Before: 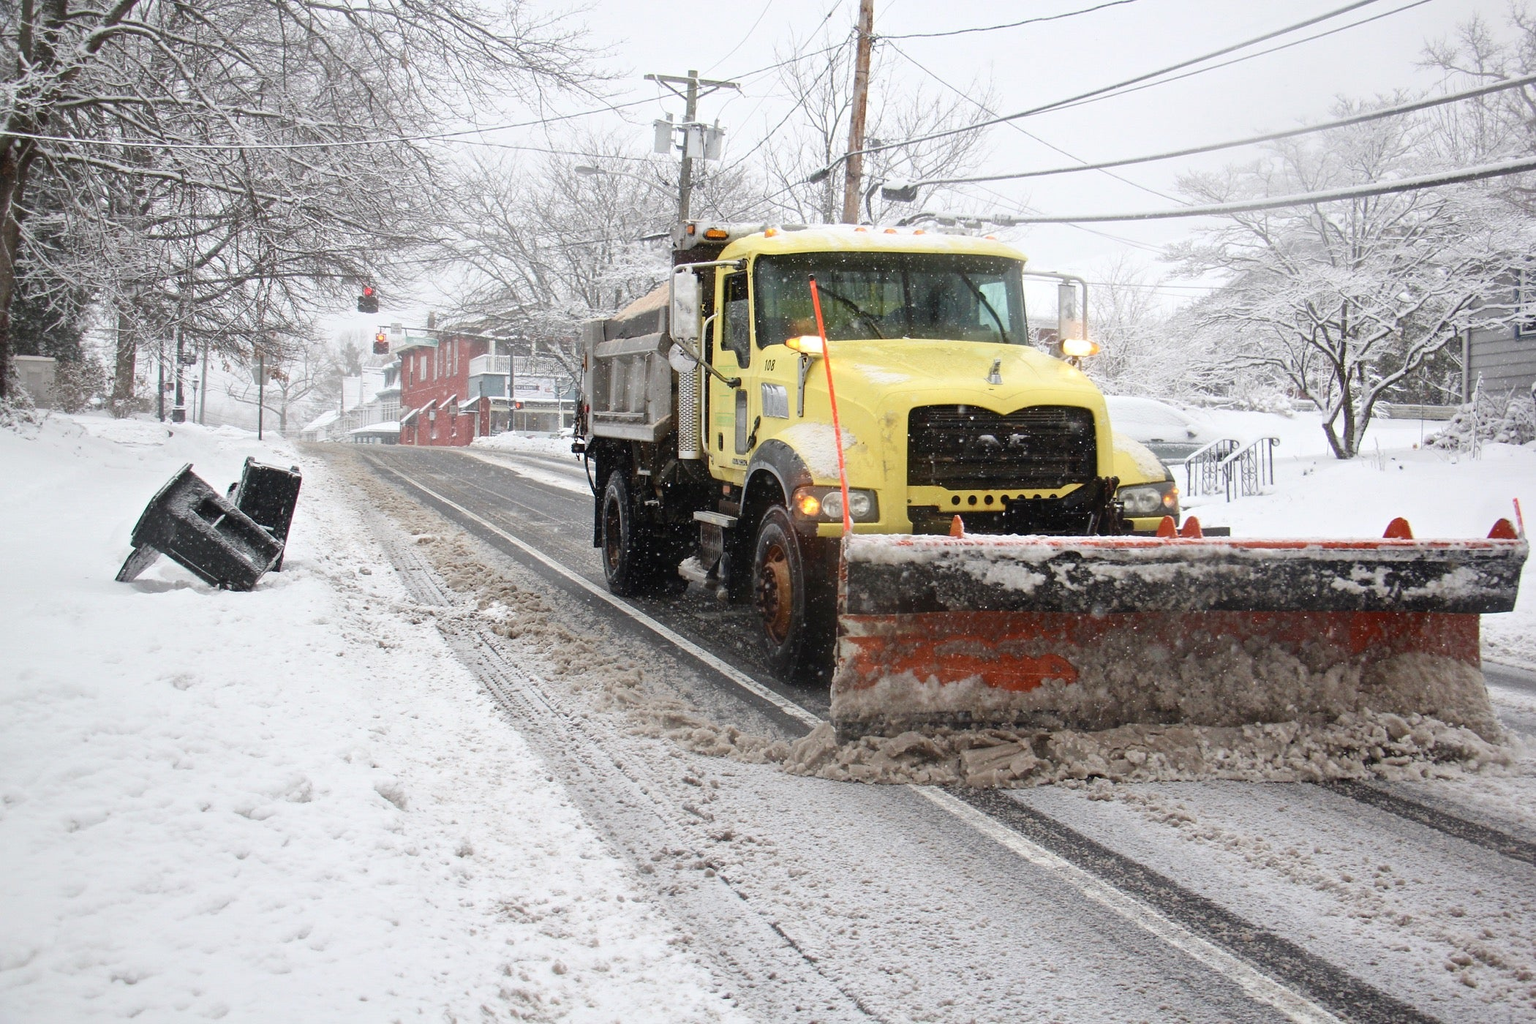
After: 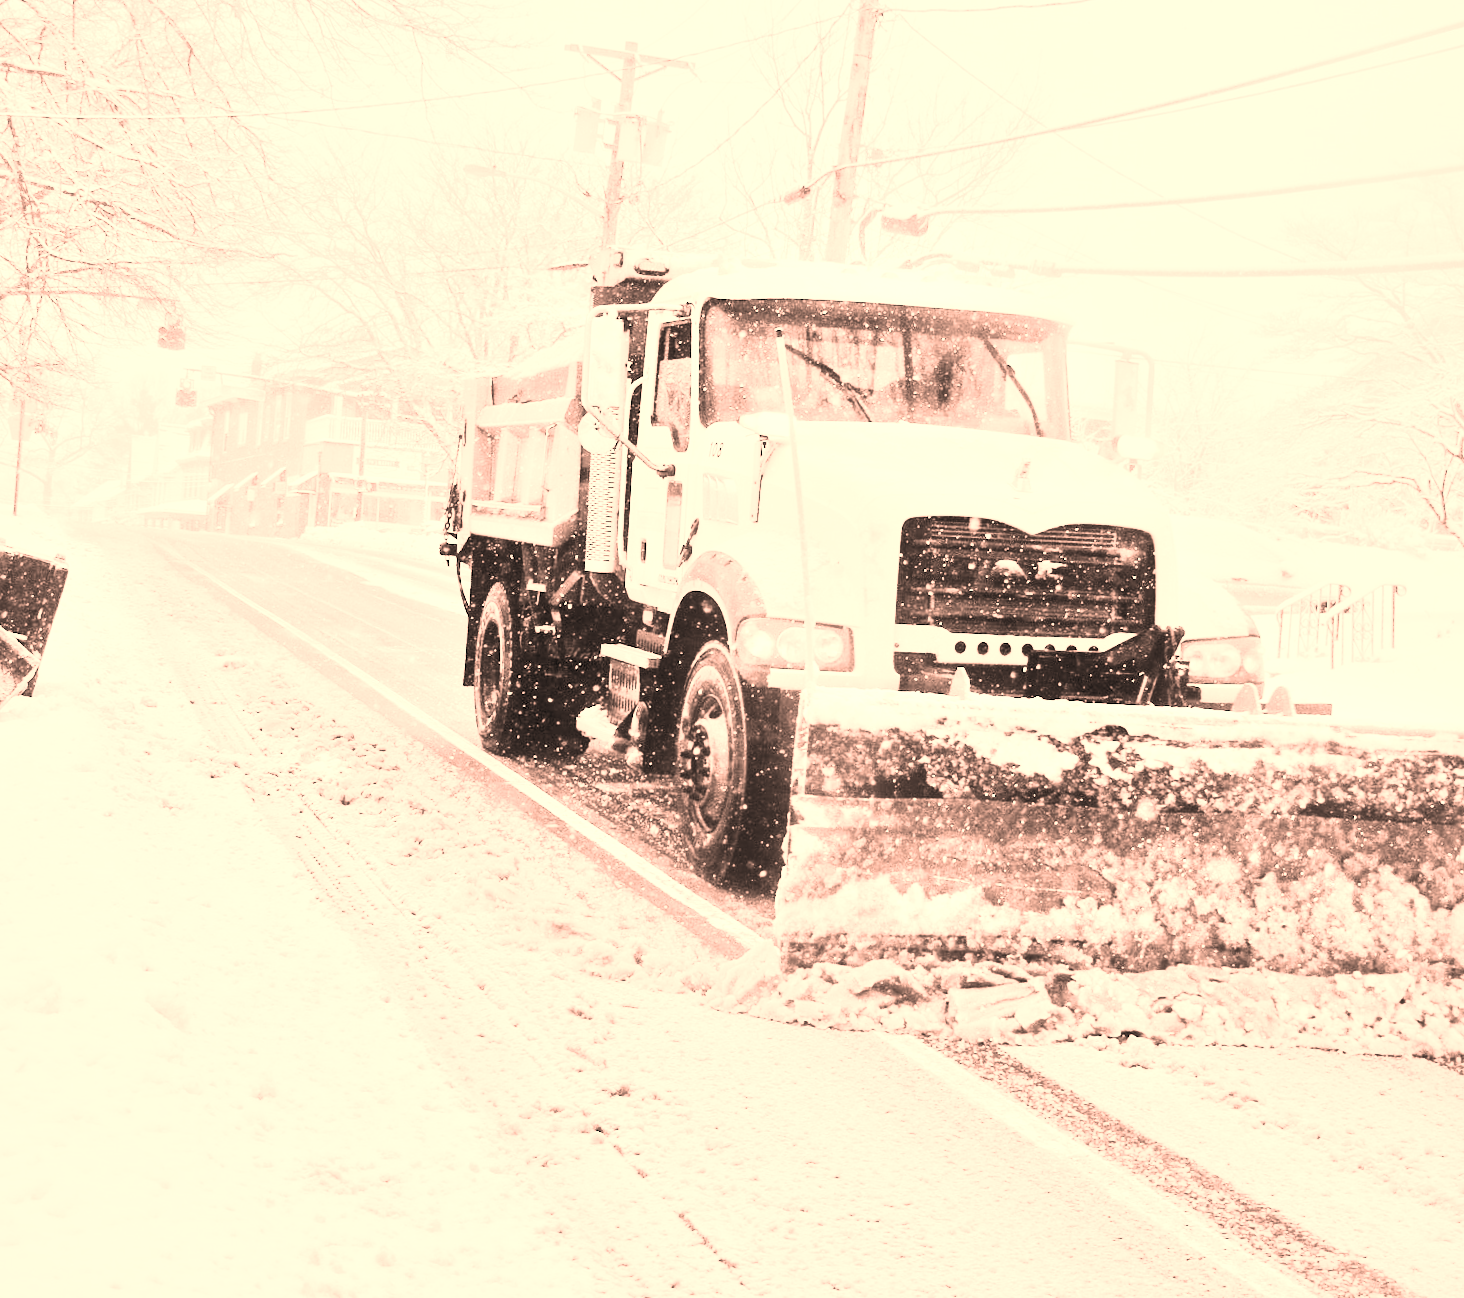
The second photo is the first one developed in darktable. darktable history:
contrast brightness saturation: contrast 0.548, brightness 0.477, saturation -0.989
color correction: highlights a* 22.64, highlights b* 21.9
crop and rotate: angle -2.98°, left 13.987%, top 0.035%, right 10.92%, bottom 0.074%
velvia: on, module defaults
exposure: exposure 1.256 EV, compensate highlight preservation false
local contrast: mode bilateral grid, contrast 25, coarseness 47, detail 151%, midtone range 0.2
tone equalizer: -8 EV 1.04 EV, -7 EV 1.04 EV, -6 EV 1 EV, -5 EV 0.988 EV, -4 EV 1.02 EV, -3 EV 0.731 EV, -2 EV 0.517 EV, -1 EV 0.227 EV, smoothing diameter 2.13%, edges refinement/feathering 20.14, mask exposure compensation -1.57 EV, filter diffusion 5
